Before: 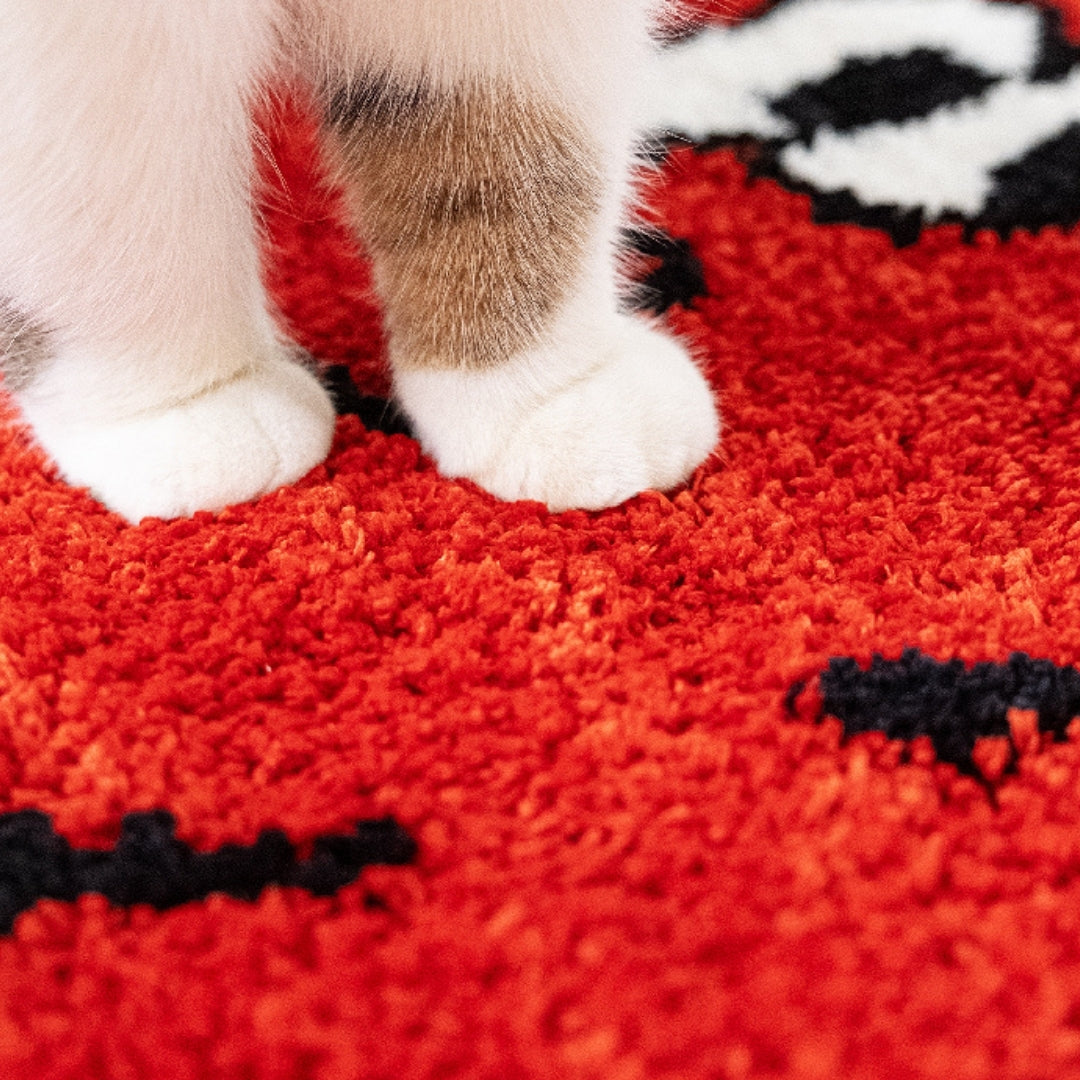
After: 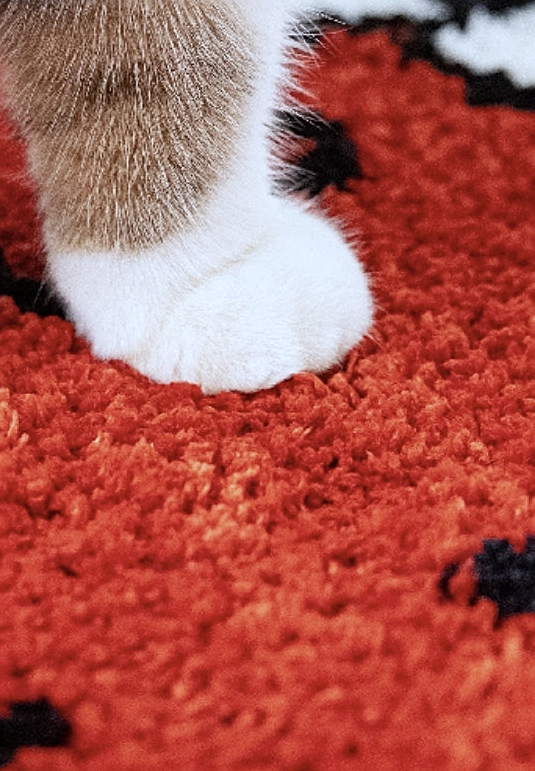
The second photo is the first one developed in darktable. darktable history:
crop: left 32.075%, top 10.976%, right 18.355%, bottom 17.596%
white balance: red 0.924, blue 1.095
sharpen: on, module defaults
contrast brightness saturation: saturation -0.17
